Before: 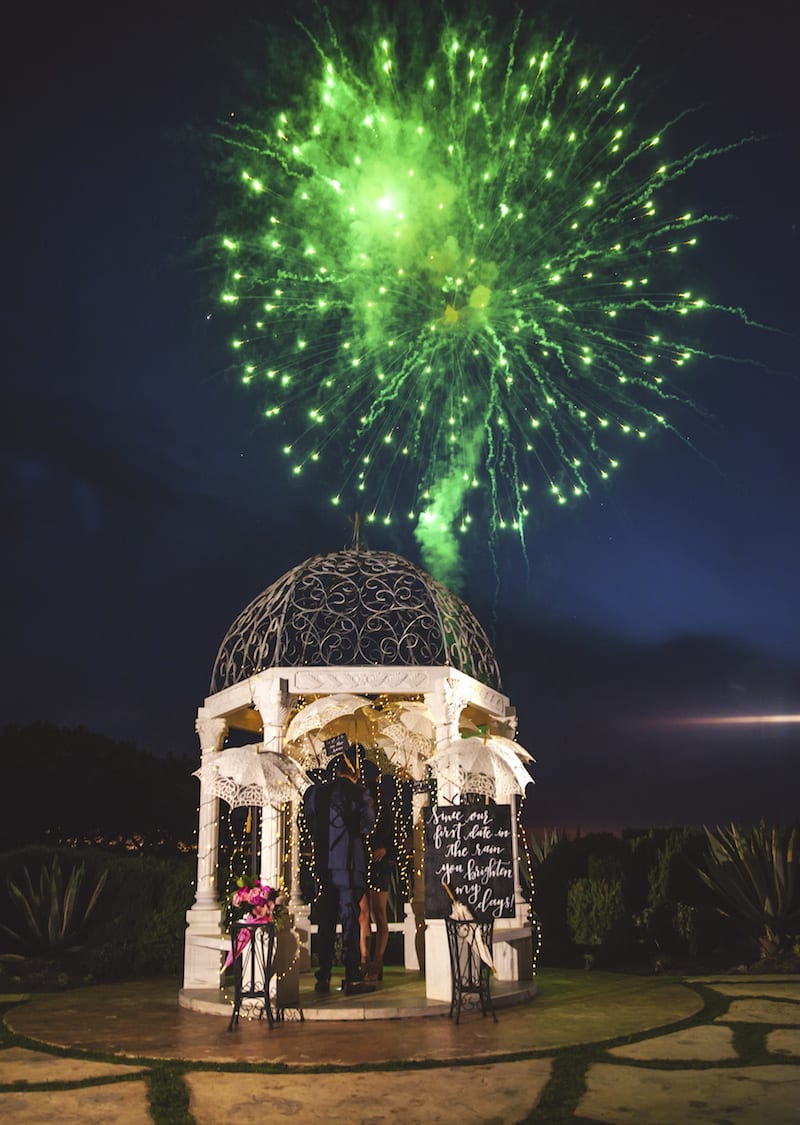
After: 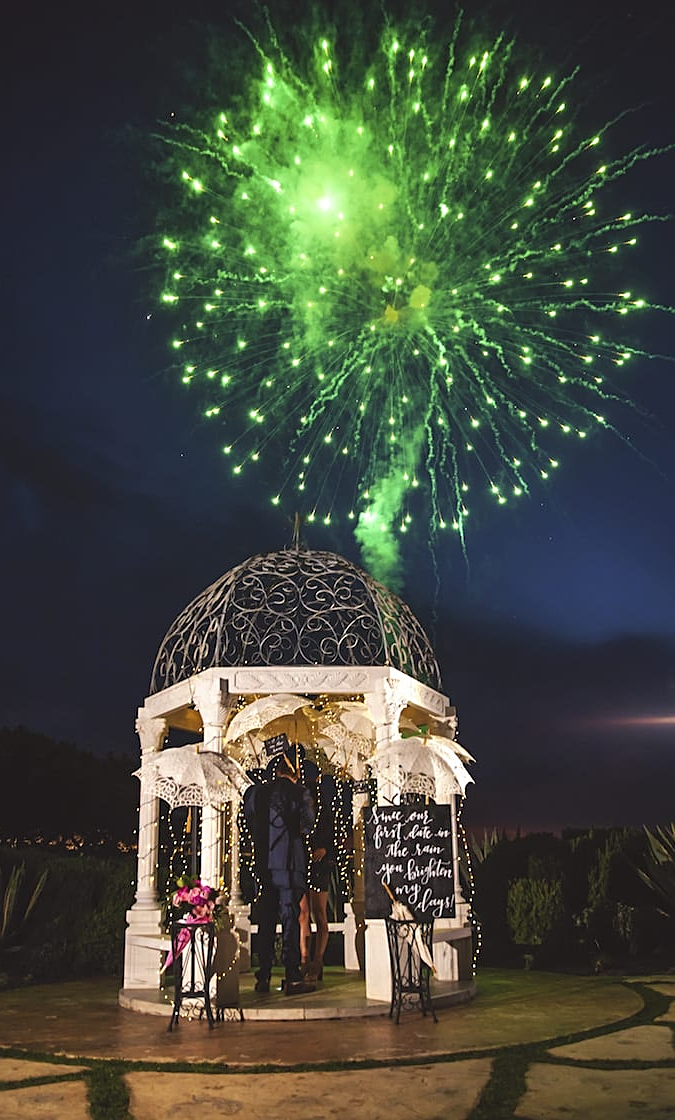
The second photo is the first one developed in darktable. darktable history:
crop: left 7.598%, right 7.873%
sharpen: on, module defaults
